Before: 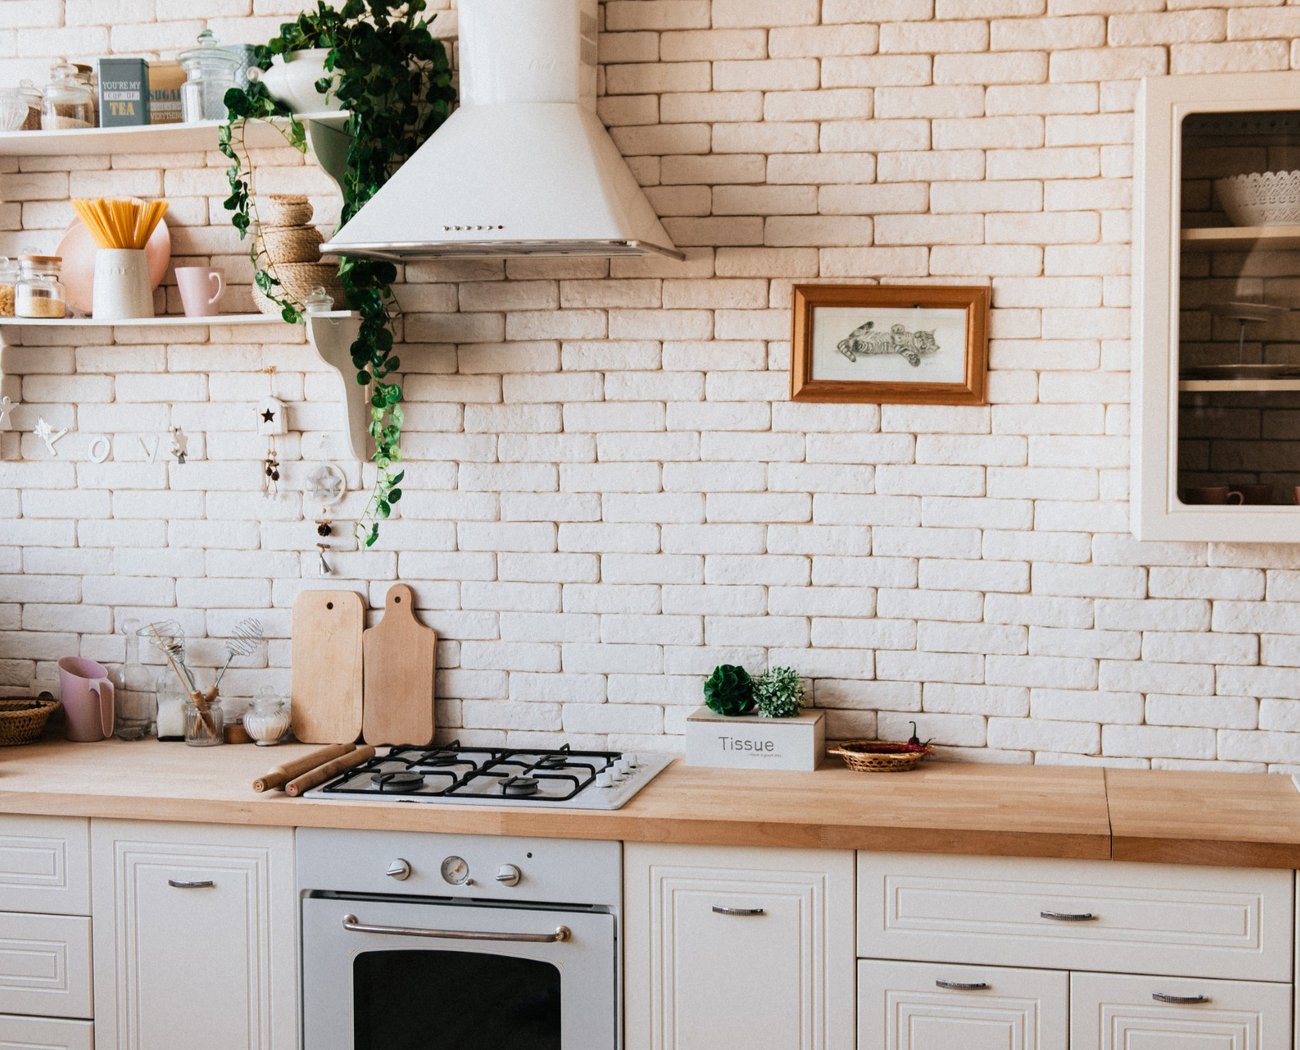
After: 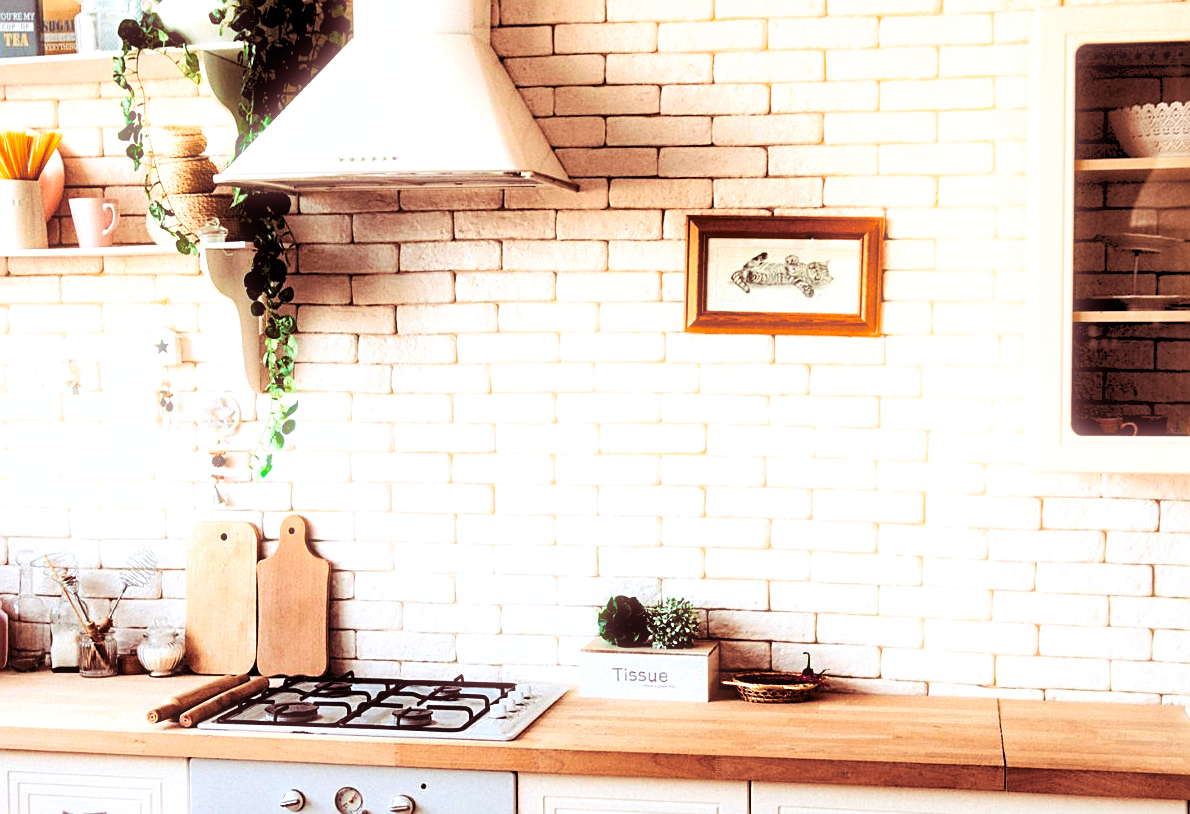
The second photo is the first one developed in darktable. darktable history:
color balance rgb: global offset › luminance -0.5%, perceptual saturation grading › highlights -17.77%, perceptual saturation grading › mid-tones 33.1%, perceptual saturation grading › shadows 50.52%, perceptual brilliance grading › highlights 10.8%, perceptual brilliance grading › shadows -10.8%, global vibrance 24.22%, contrast -25%
crop: left 8.155%, top 6.611%, bottom 15.385%
rgb levels: levels [[0.027, 0.429, 0.996], [0, 0.5, 1], [0, 0.5, 1]]
split-toning: highlights › hue 187.2°, highlights › saturation 0.83, balance -68.05, compress 56.43%
sharpen: on, module defaults
exposure: exposure 1 EV, compensate highlight preservation false
shadows and highlights: radius 133.83, soften with gaussian
bloom: size 3%, threshold 100%, strength 0%
